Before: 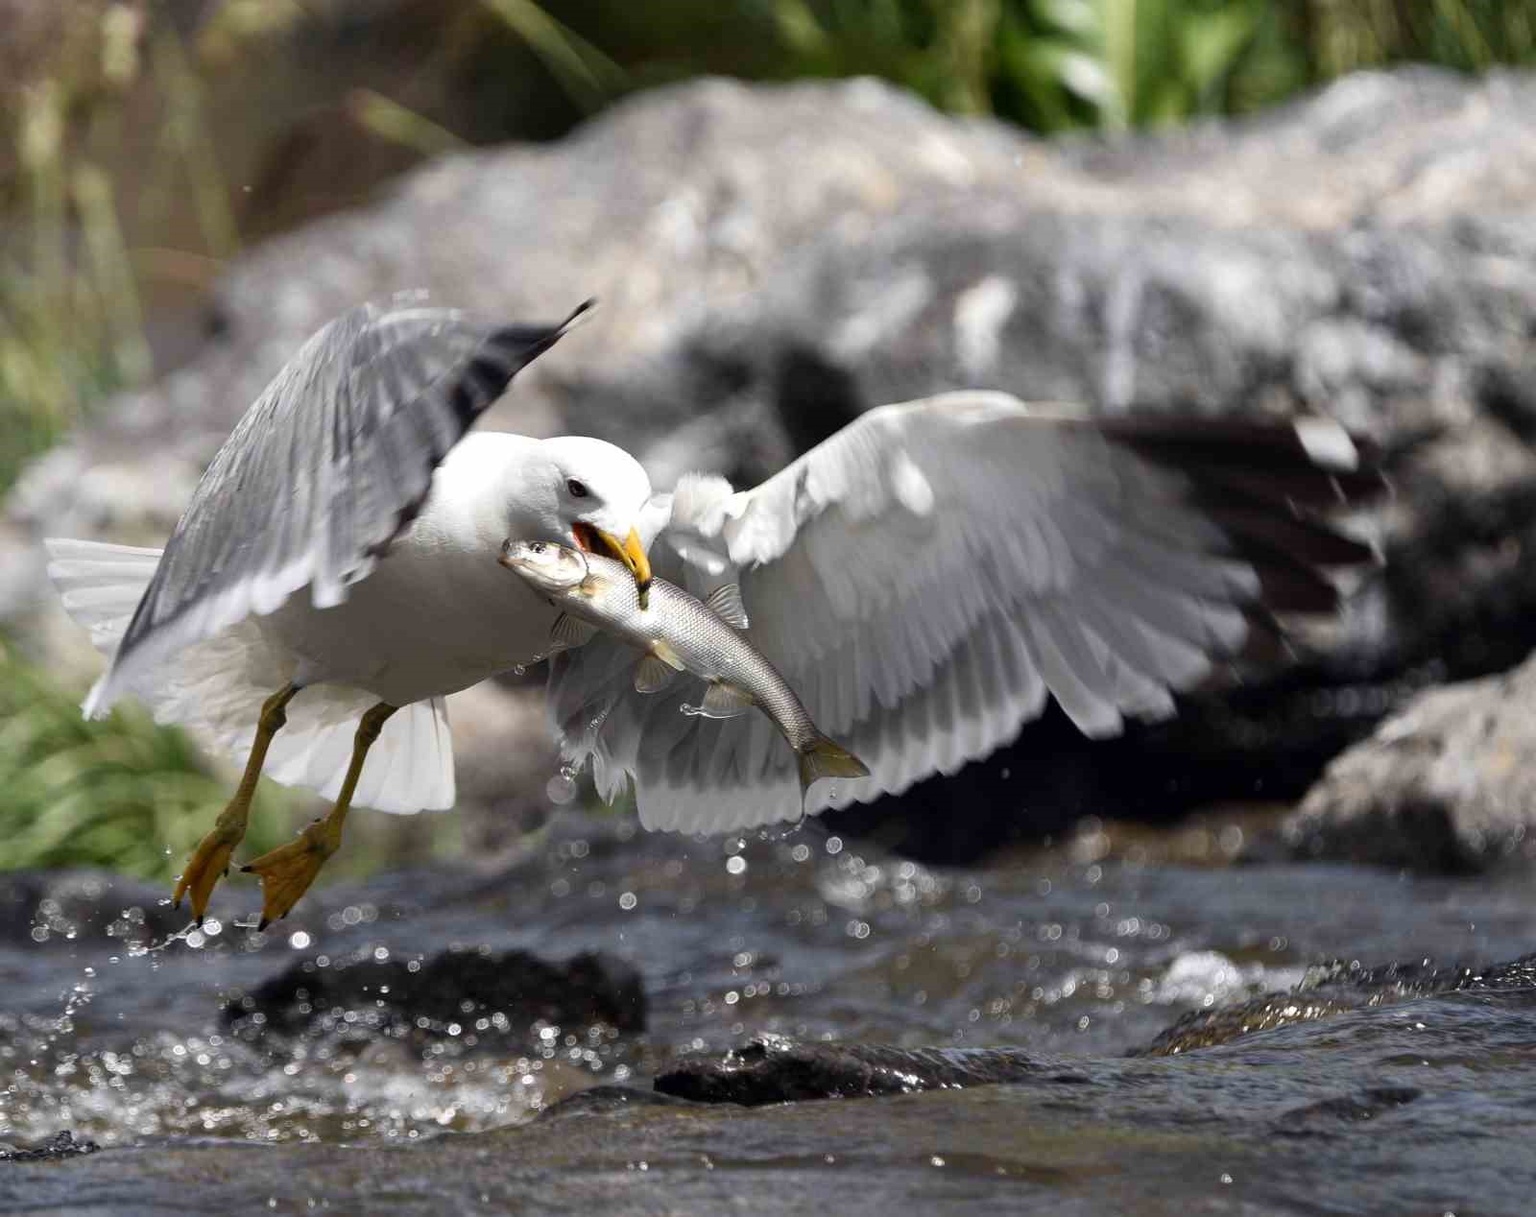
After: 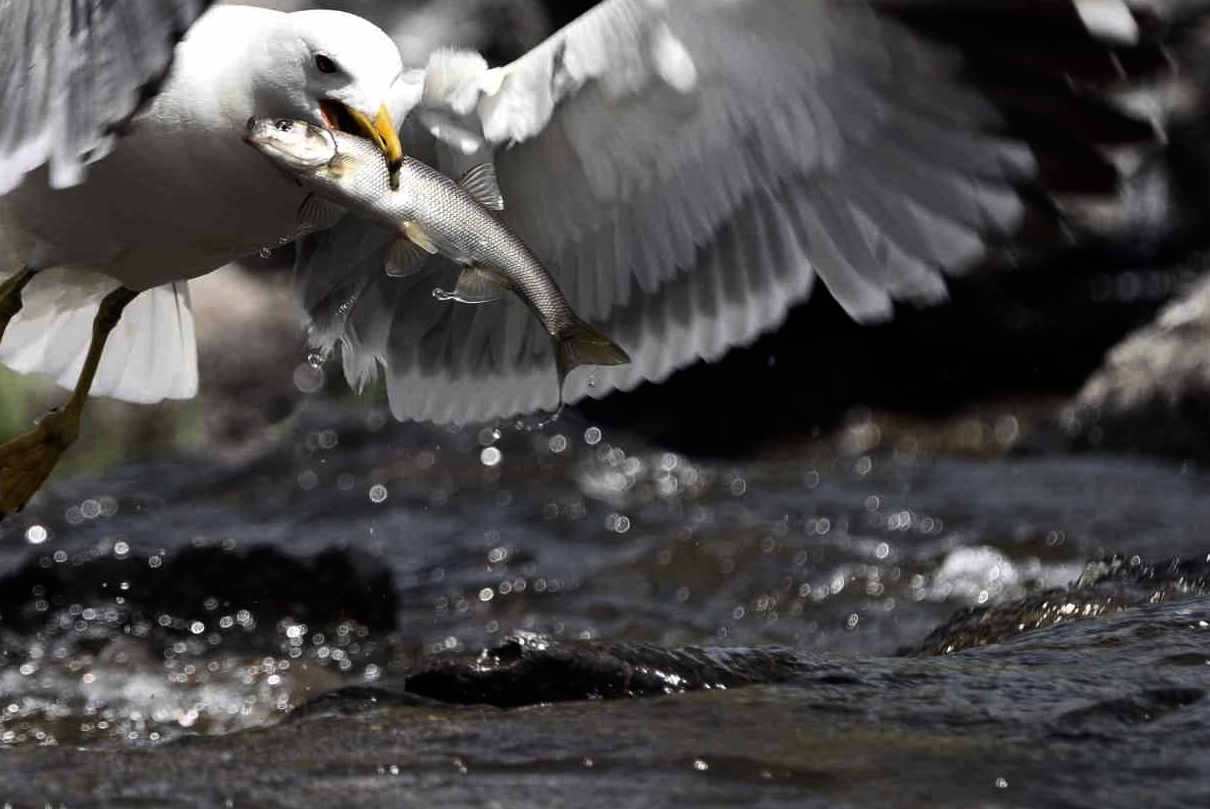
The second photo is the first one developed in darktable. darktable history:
crop and rotate: left 17.299%, top 35.115%, right 7.015%, bottom 1.024%
tone curve: curves: ch0 [(0, 0) (0.153, 0.056) (1, 1)], color space Lab, linked channels, preserve colors none
